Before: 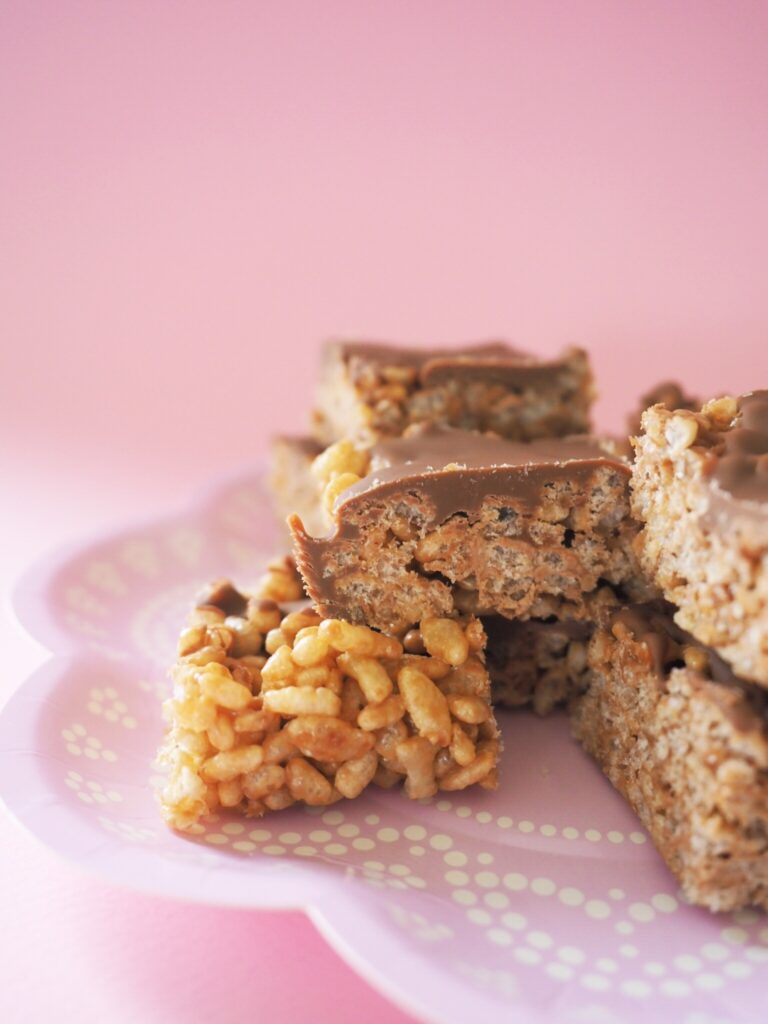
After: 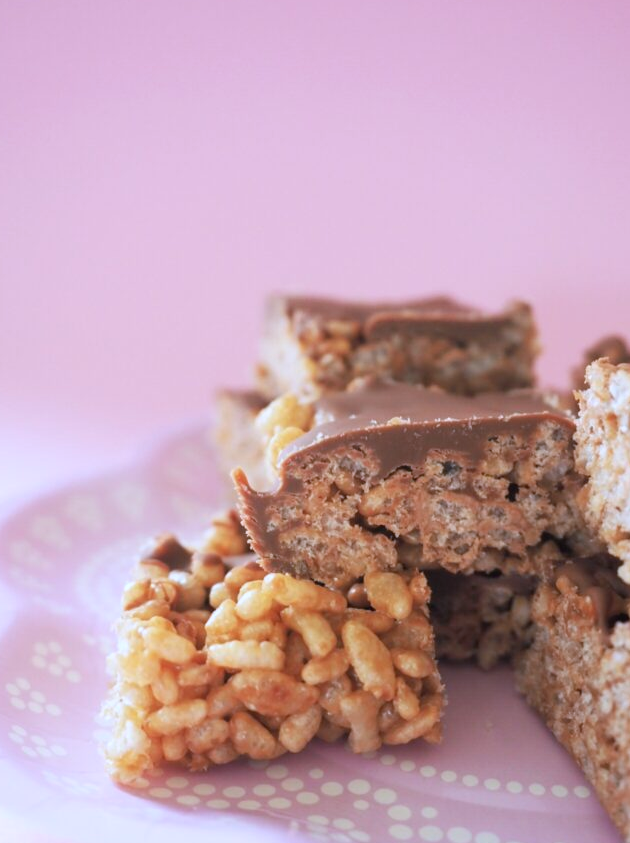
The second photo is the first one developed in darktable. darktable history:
crop and rotate: left 7.328%, top 4.551%, right 10.579%, bottom 13.11%
color correction: highlights a* -2.32, highlights b* -18.39
